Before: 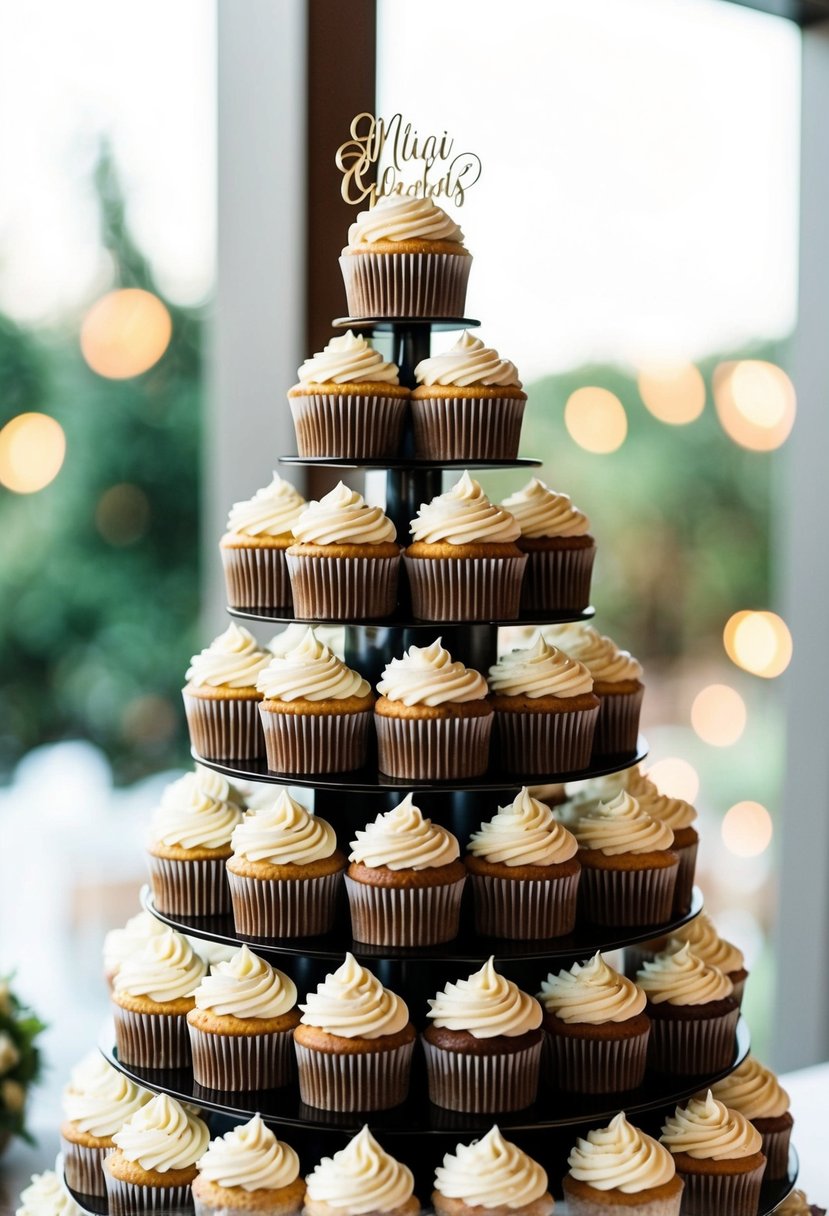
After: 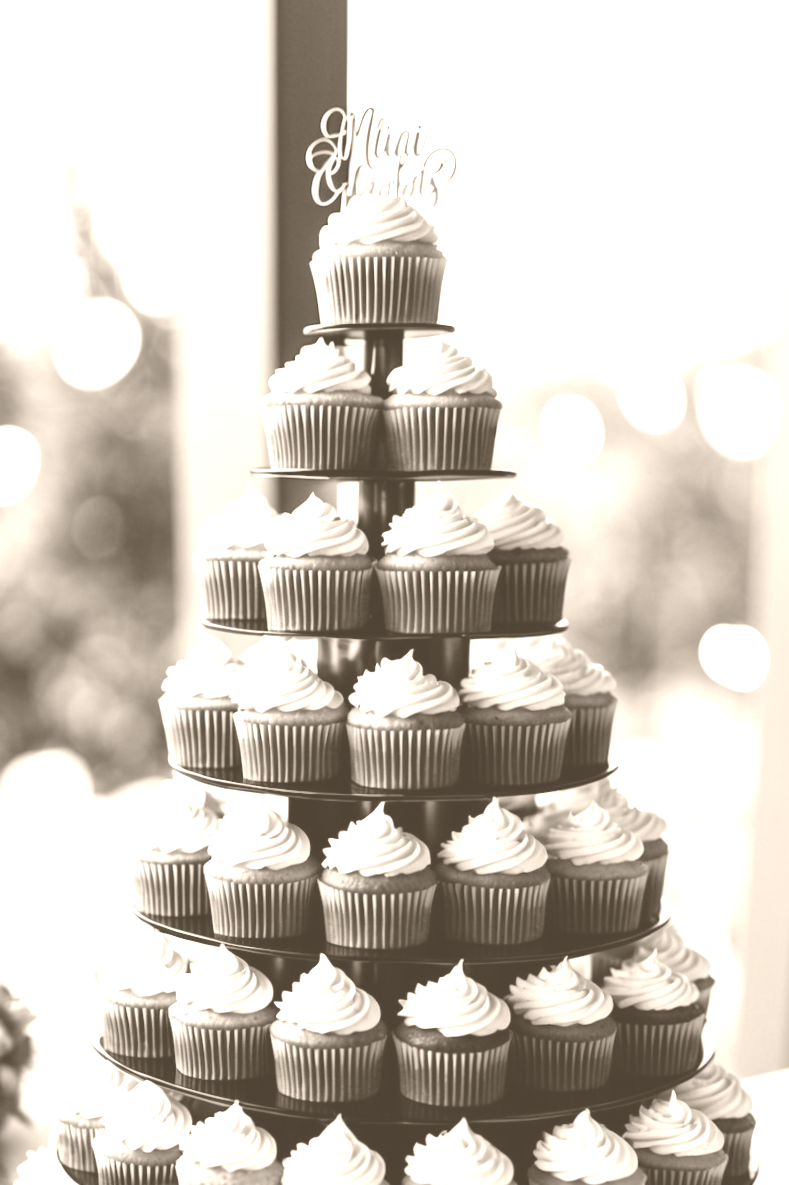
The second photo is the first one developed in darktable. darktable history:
color contrast: green-magenta contrast 0.85, blue-yellow contrast 1.25, unbound 0
rotate and perspective: rotation 0.074°, lens shift (vertical) 0.096, lens shift (horizontal) -0.041, crop left 0.043, crop right 0.952, crop top 0.024, crop bottom 0.979
colorize: hue 34.49°, saturation 35.33%, source mix 100%, version 1
lowpass: radius 0.5, unbound 0
